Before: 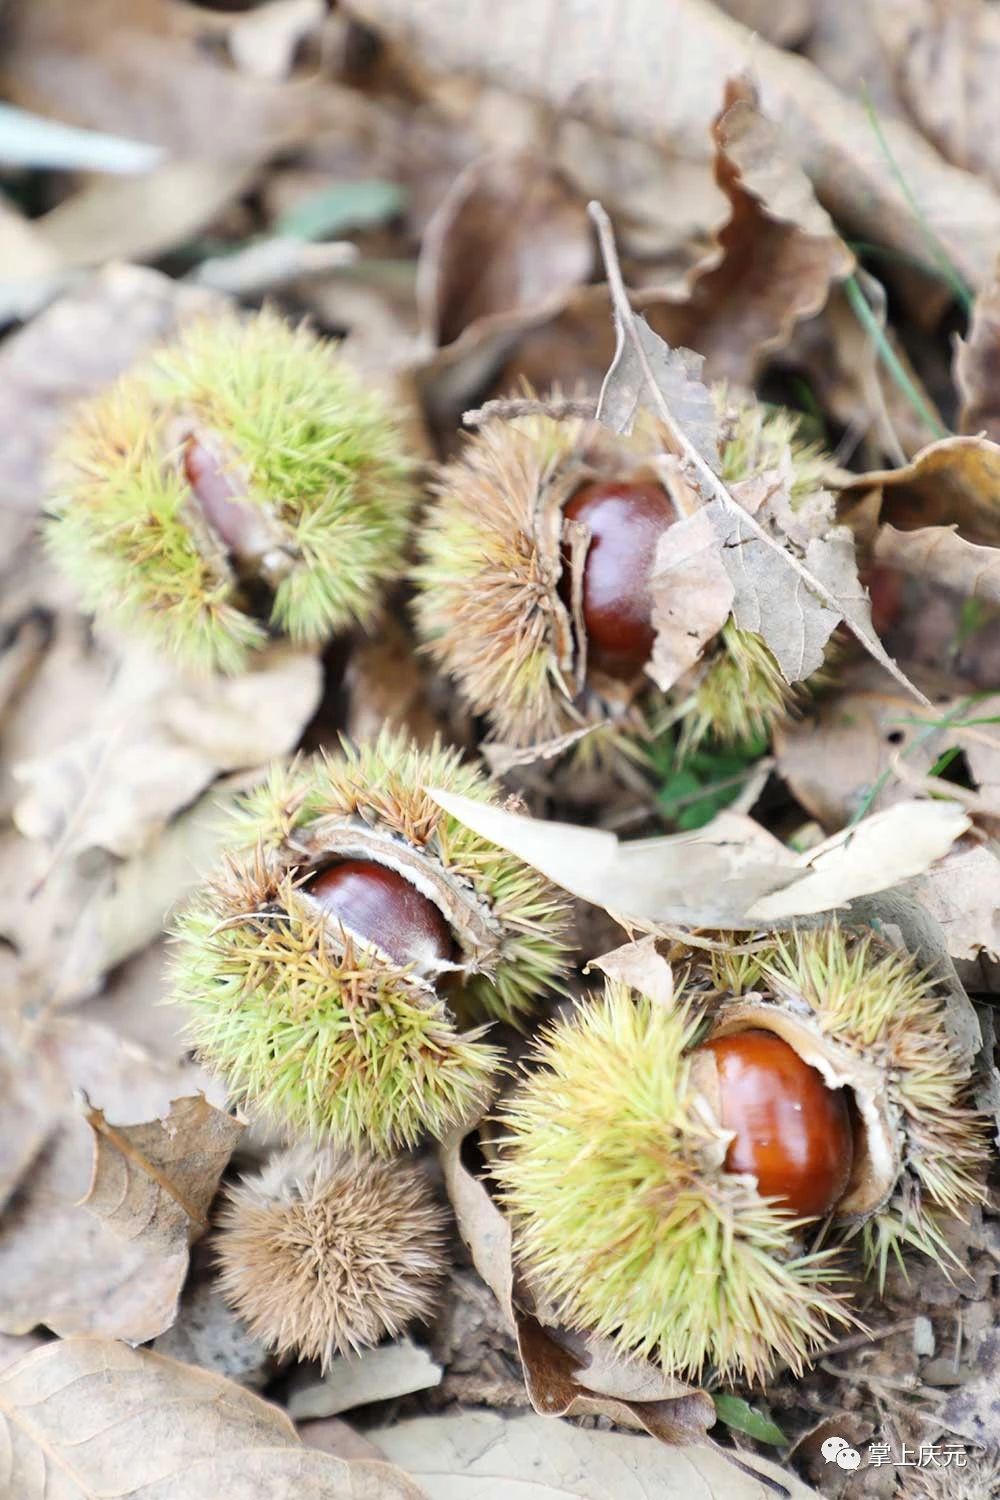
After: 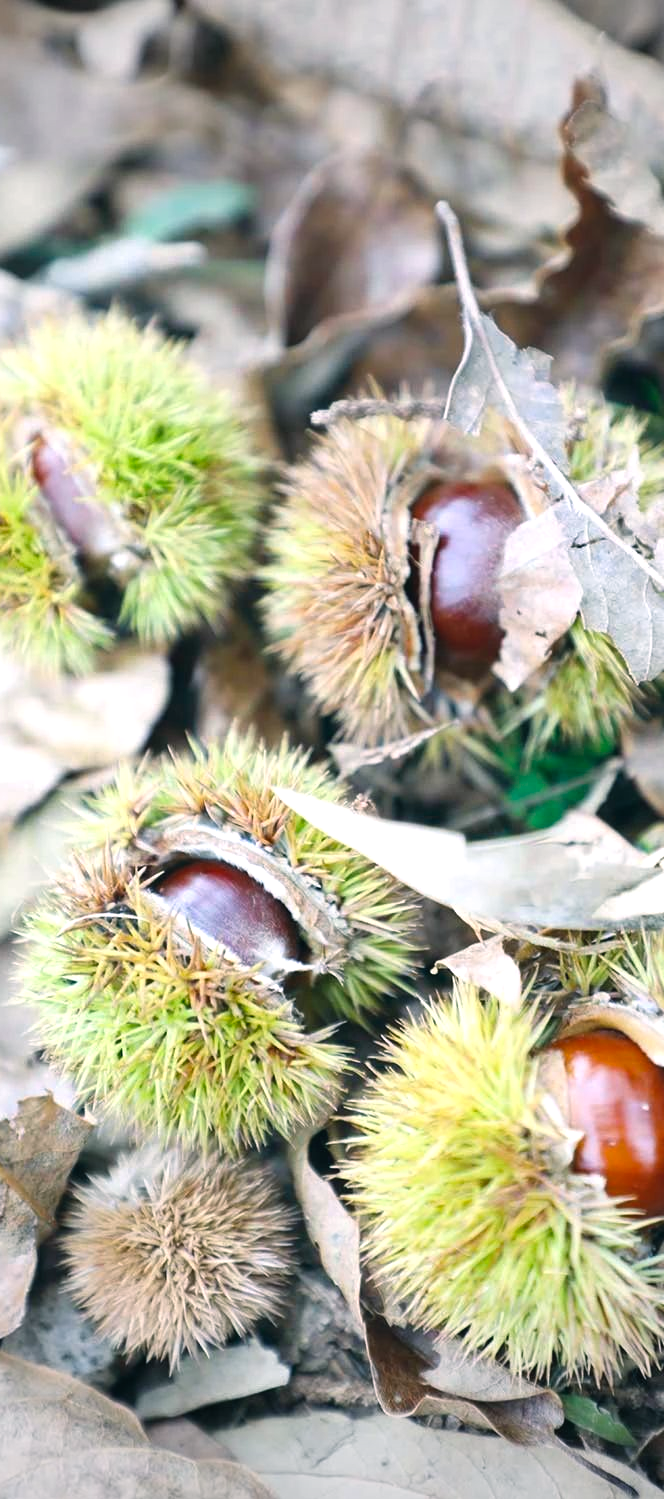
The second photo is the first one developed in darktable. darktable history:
shadows and highlights: shadows 37.84, highlights -27.74, soften with gaussian
vignetting: width/height ratio 1.099, unbound false
color balance rgb: power › luminance -7.526%, power › chroma 2.247%, power › hue 222.88°, global offset › luminance 0.47%, perceptual saturation grading › global saturation 30.857%
local contrast: mode bilateral grid, contrast 99, coarseness 99, detail 93%, midtone range 0.2
exposure: black level correction 0, exposure 0.301 EV, compensate highlight preservation false
crop and rotate: left 15.228%, right 18.276%
